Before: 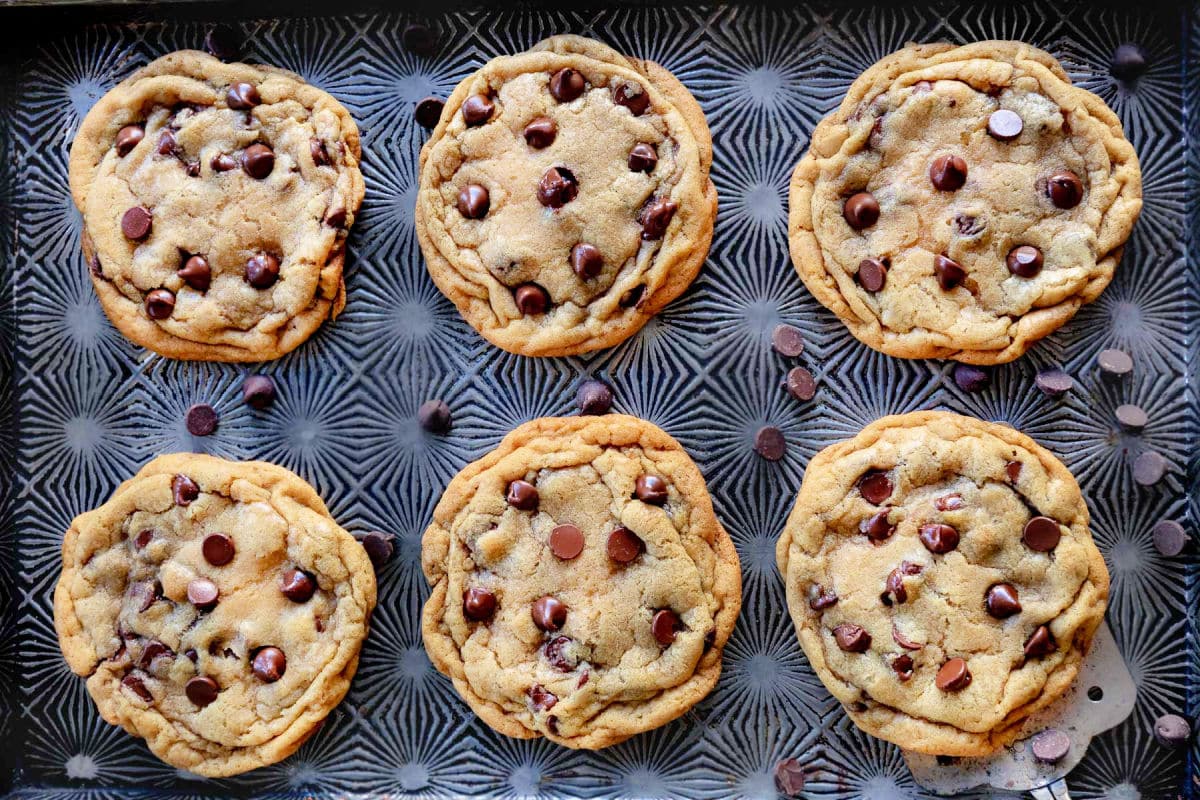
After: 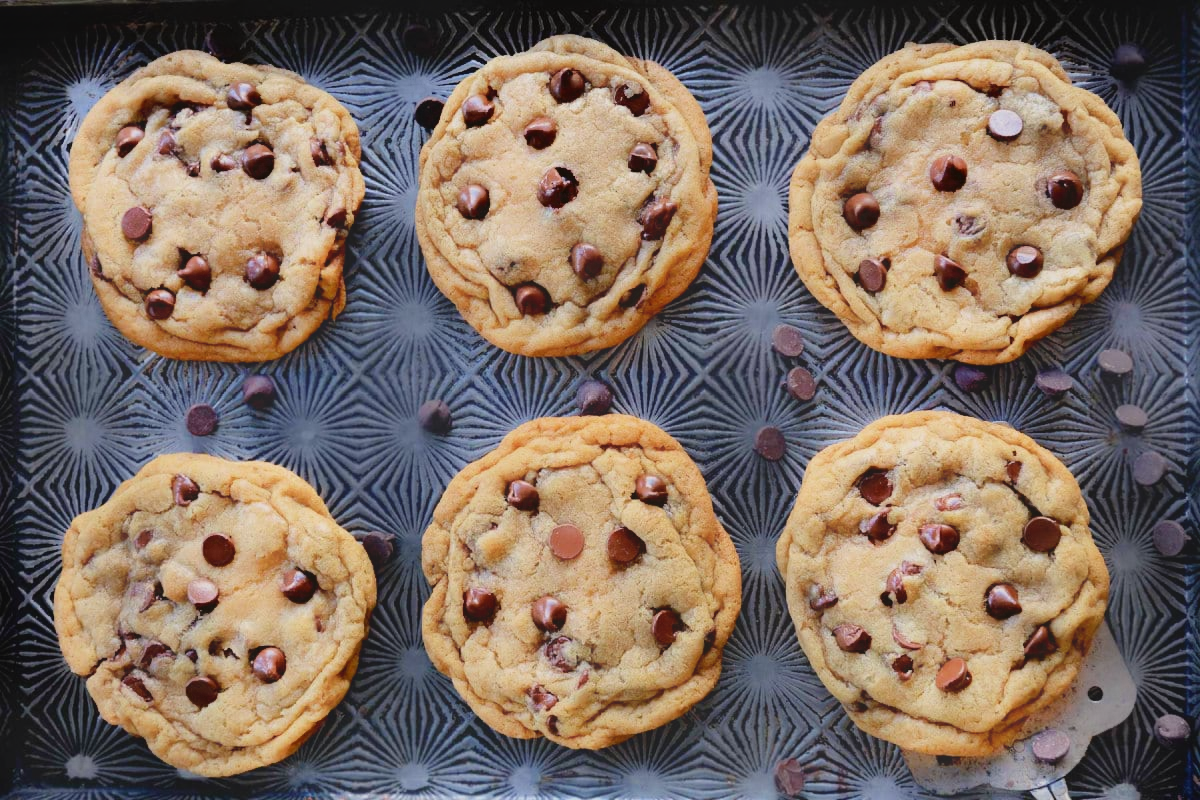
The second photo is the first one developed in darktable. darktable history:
contrast equalizer: y [[0.6 ×6], [0.55 ×6], [0 ×6], [0 ×6], [0 ×6]], mix -0.988
